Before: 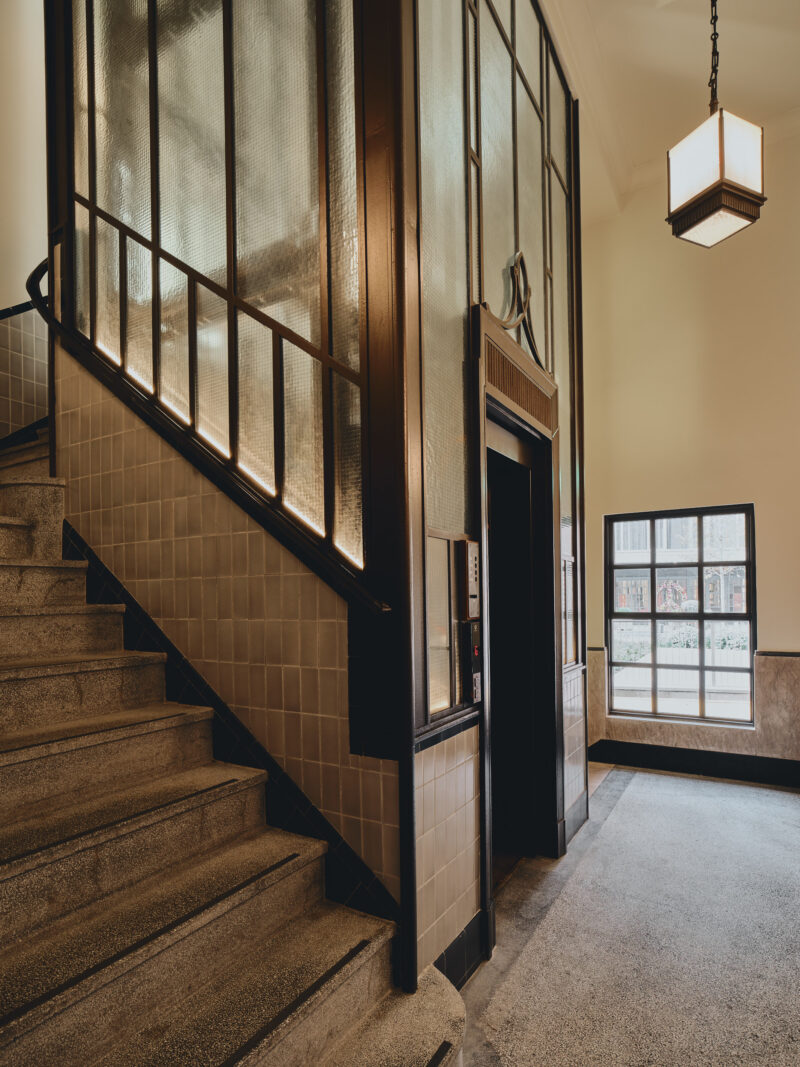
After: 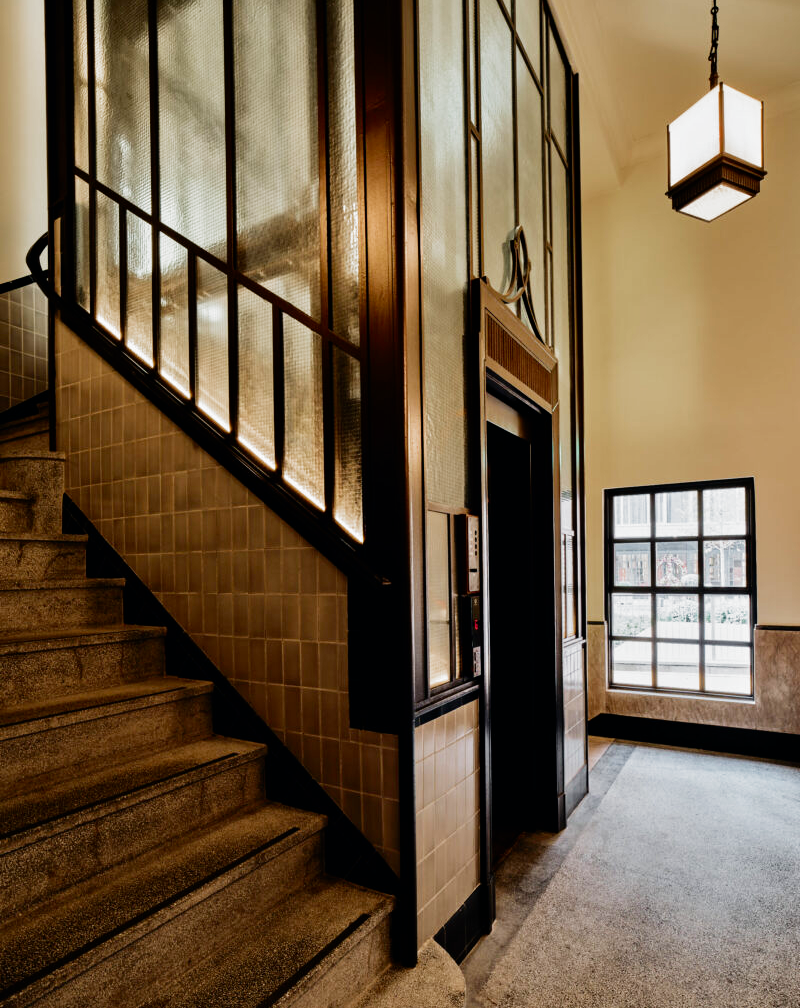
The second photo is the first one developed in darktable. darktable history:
filmic rgb: black relative exposure -8.2 EV, white relative exposure 2.2 EV, threshold 3 EV, hardness 7.11, latitude 75%, contrast 1.325, highlights saturation mix -2%, shadows ↔ highlights balance 30%, preserve chrominance no, color science v5 (2021), contrast in shadows safe, contrast in highlights safe, enable highlight reconstruction true
contrast brightness saturation: contrast 0.04, saturation 0.16
crop and rotate: top 2.479%, bottom 3.018%
contrast equalizer: y [[0.509, 0.517, 0.523, 0.523, 0.517, 0.509], [0.5 ×6], [0.5 ×6], [0 ×6], [0 ×6]]
